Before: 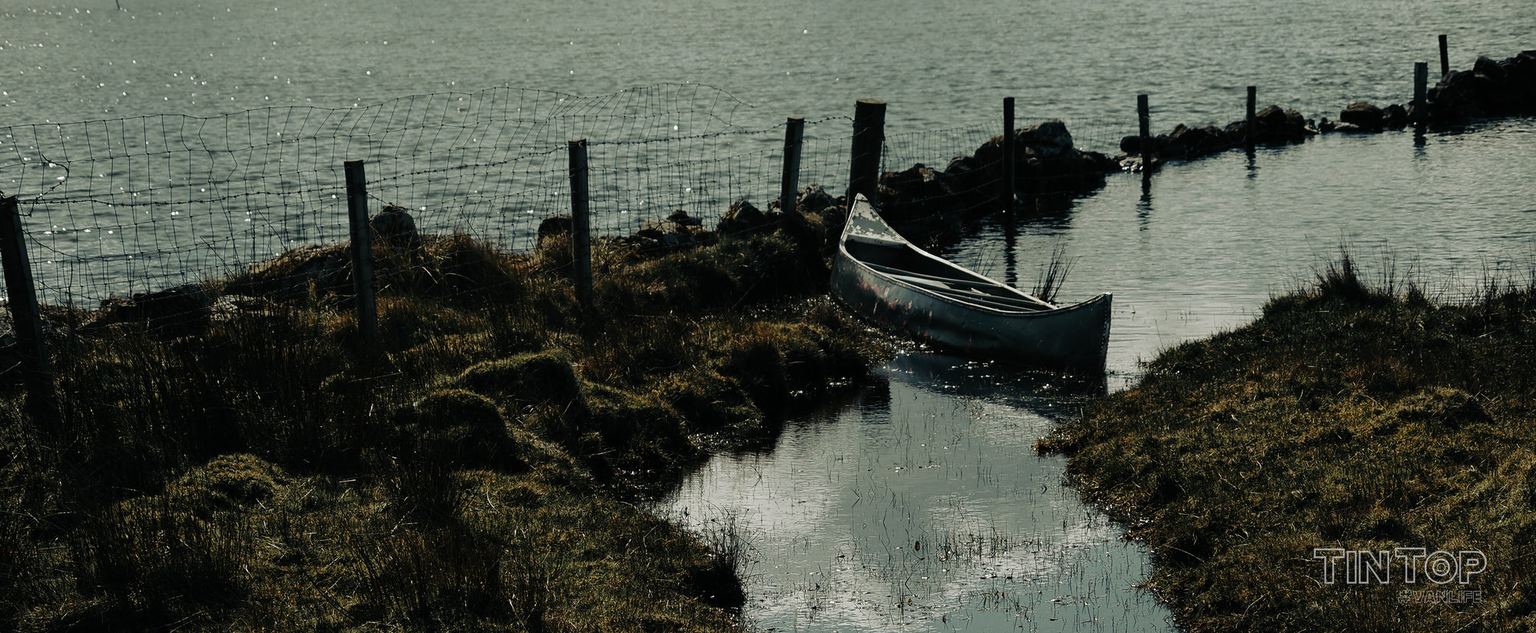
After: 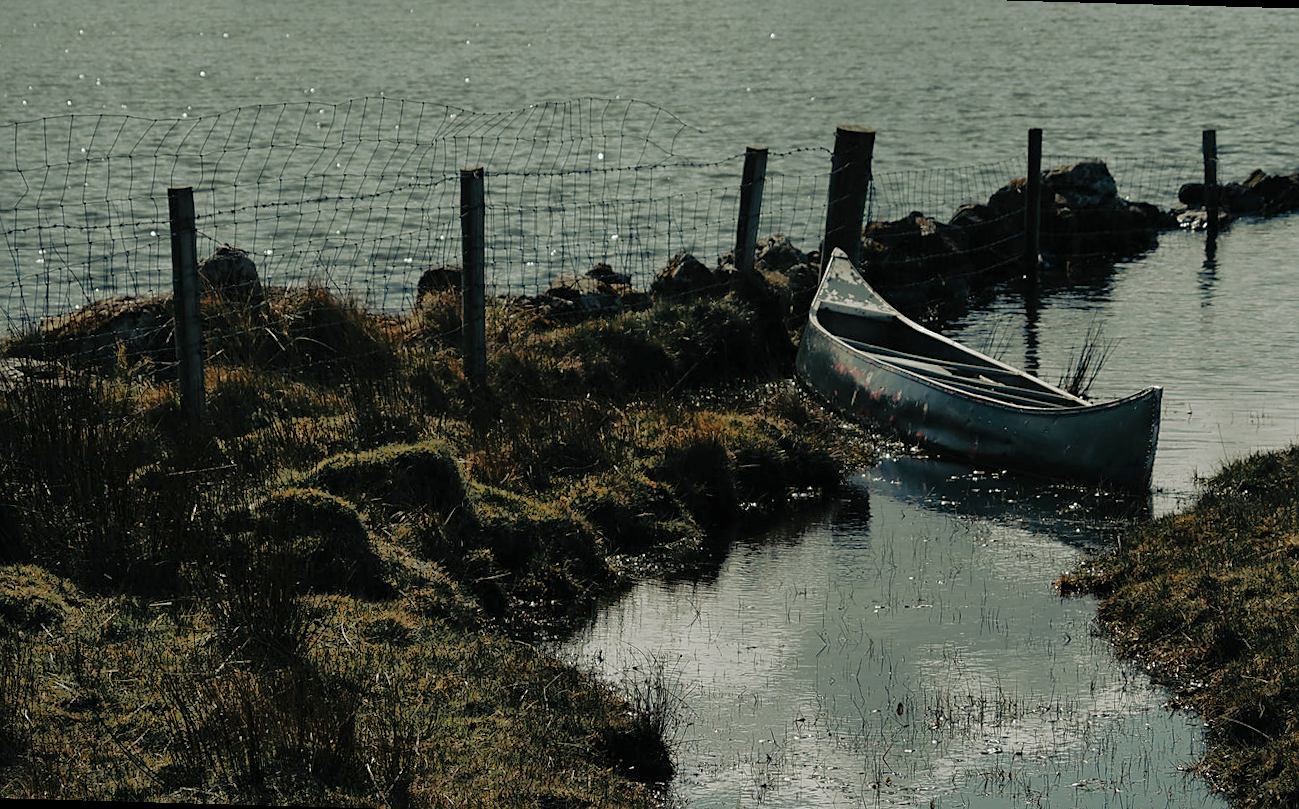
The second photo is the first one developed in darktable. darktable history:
crop and rotate: left 13.409%, right 19.924%
sharpen: amount 0.2
rotate and perspective: rotation 1.57°, crop left 0.018, crop right 0.982, crop top 0.039, crop bottom 0.961
shadows and highlights: on, module defaults
